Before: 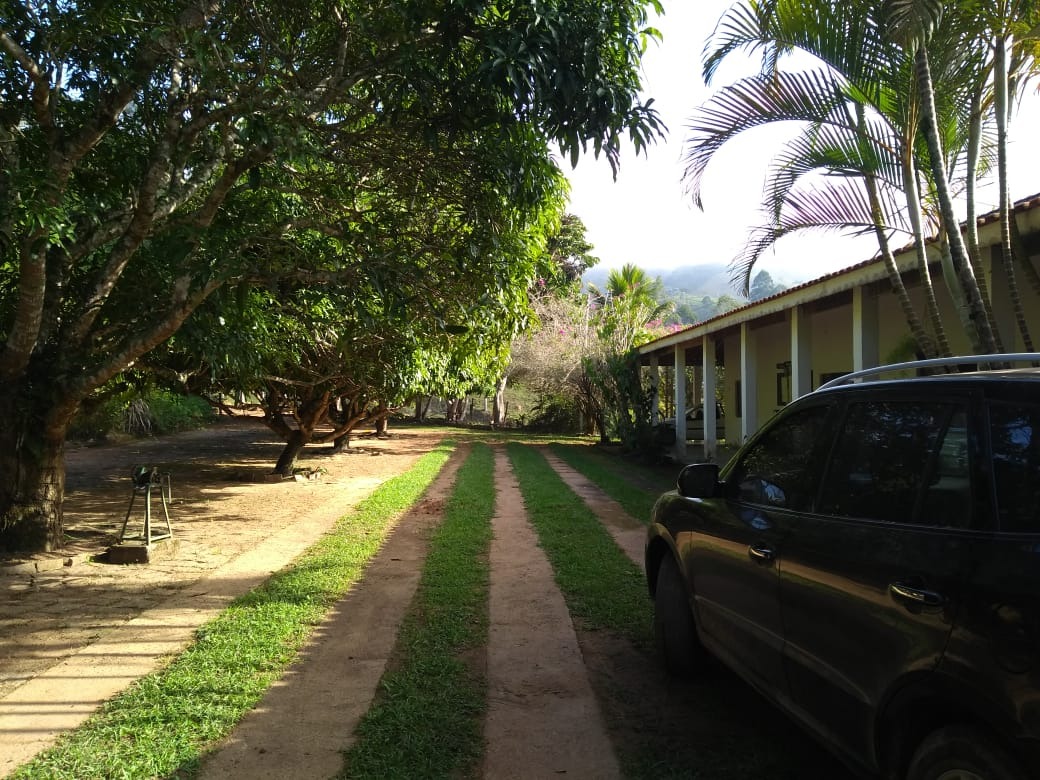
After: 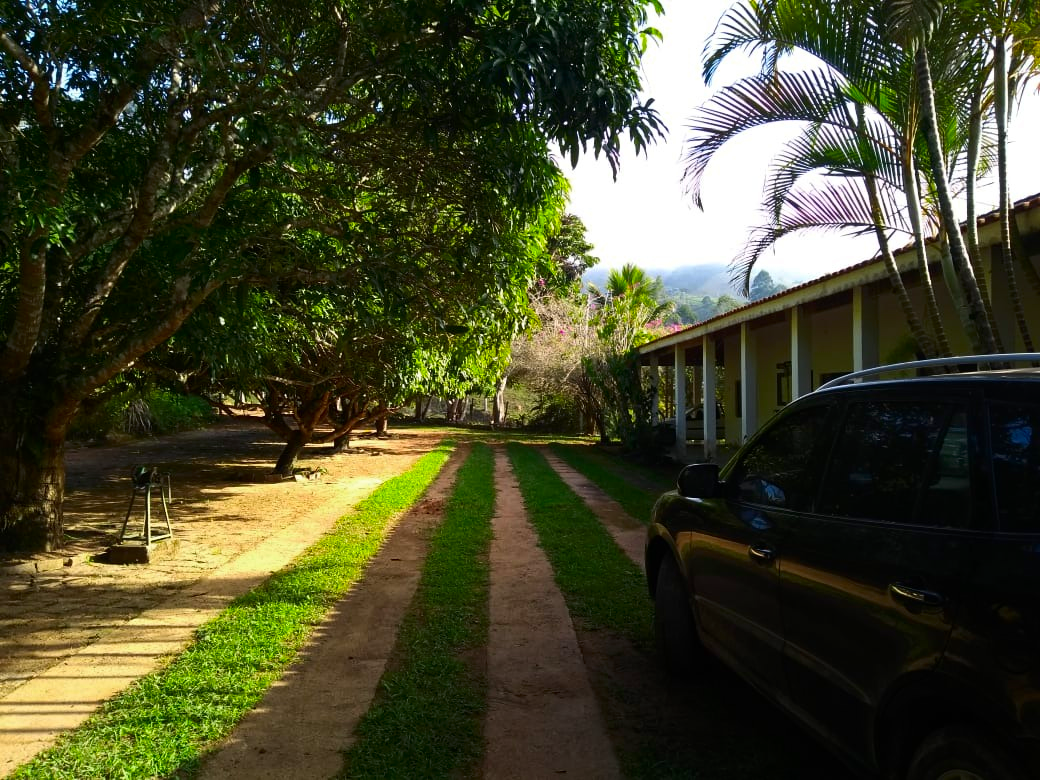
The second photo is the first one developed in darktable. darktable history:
haze removal: on, module defaults
vibrance: vibrance 95.34%
contrast brightness saturation: contrast 0.13, brightness -0.05, saturation 0.16
